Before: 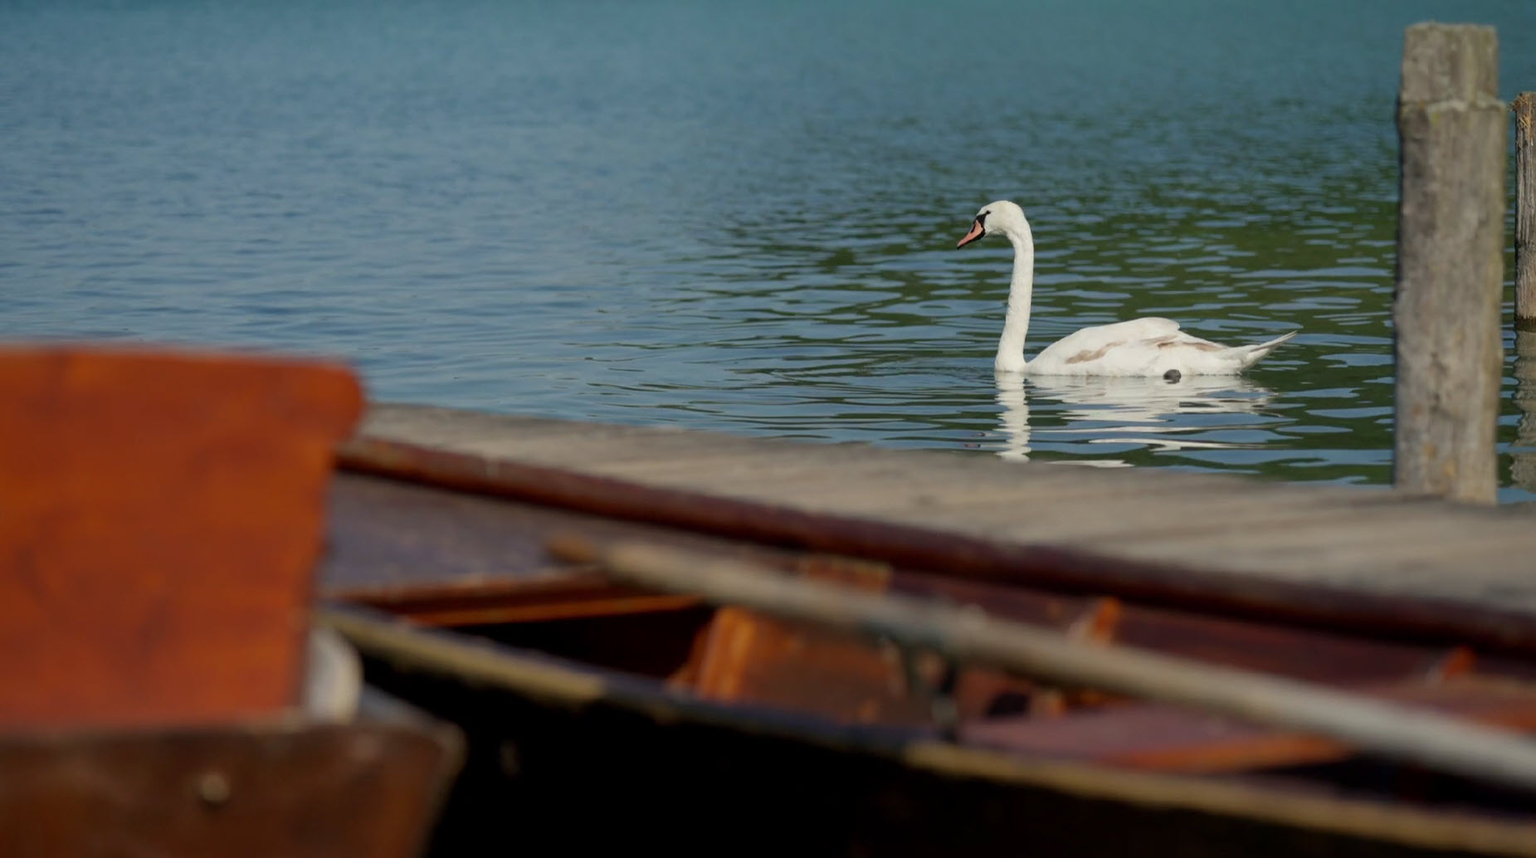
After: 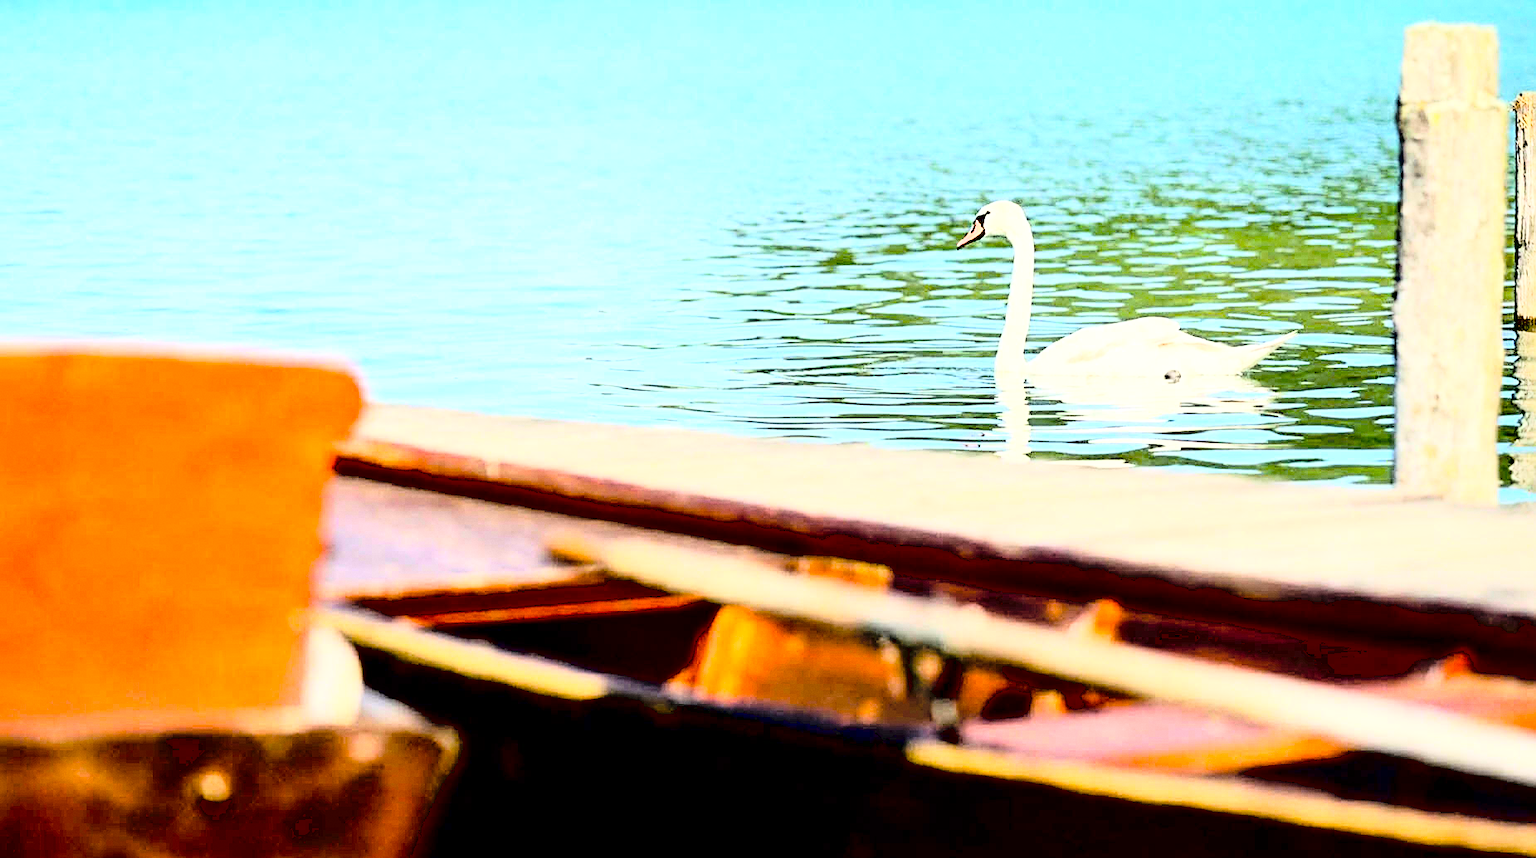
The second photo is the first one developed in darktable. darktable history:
rgb curve: curves: ch0 [(0, 0) (0.21, 0.15) (0.24, 0.21) (0.5, 0.75) (0.75, 0.96) (0.89, 0.99) (1, 1)]; ch1 [(0, 0.02) (0.21, 0.13) (0.25, 0.2) (0.5, 0.67) (0.75, 0.9) (0.89, 0.97) (1, 1)]; ch2 [(0, 0.02) (0.21, 0.13) (0.25, 0.2) (0.5, 0.67) (0.75, 0.9) (0.89, 0.97) (1, 1)], compensate middle gray true
exposure: black level correction 0.016, exposure 1.774 EV, compensate highlight preservation false
sharpen: radius 2.767
contrast brightness saturation: brightness 0.28
grain: coarseness 0.09 ISO, strength 10%
